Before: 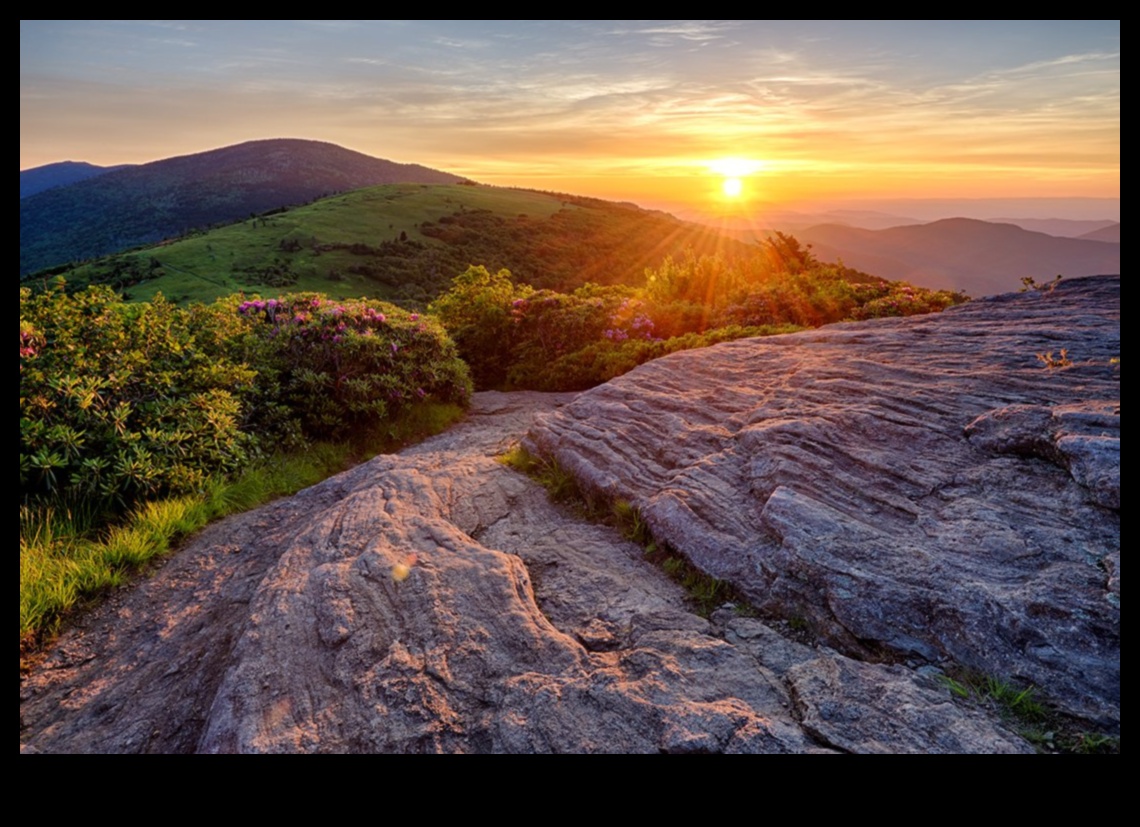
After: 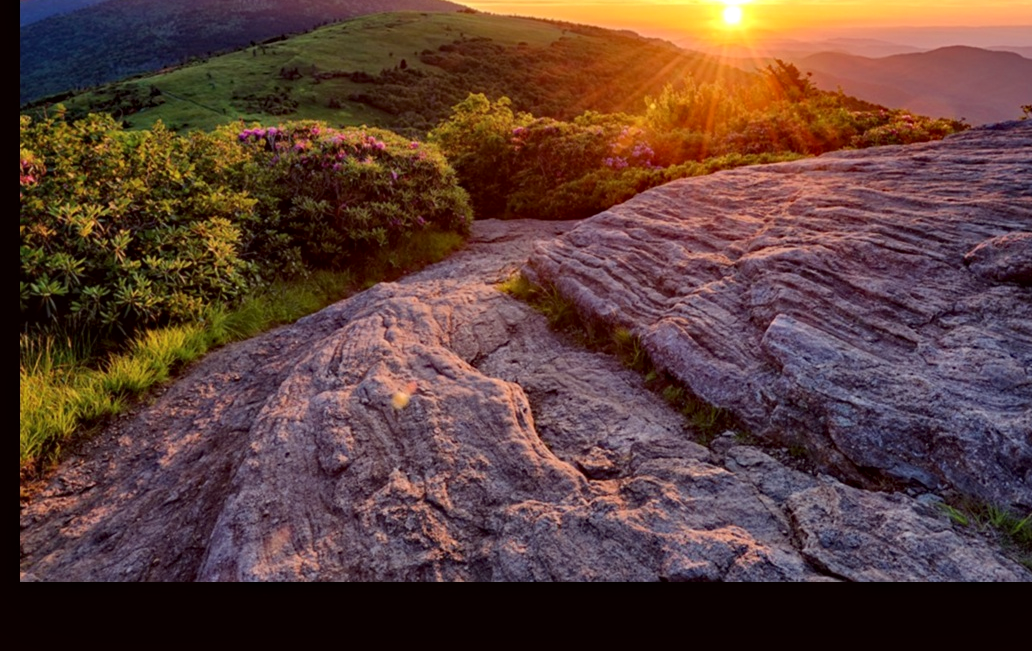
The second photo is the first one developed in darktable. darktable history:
haze removal: adaptive false
white balance: emerald 1
color balance: mode lift, gamma, gain (sRGB), lift [1, 1.049, 1, 1]
local contrast: mode bilateral grid, contrast 20, coarseness 50, detail 130%, midtone range 0.2
crop: top 20.916%, right 9.437%, bottom 0.316%
